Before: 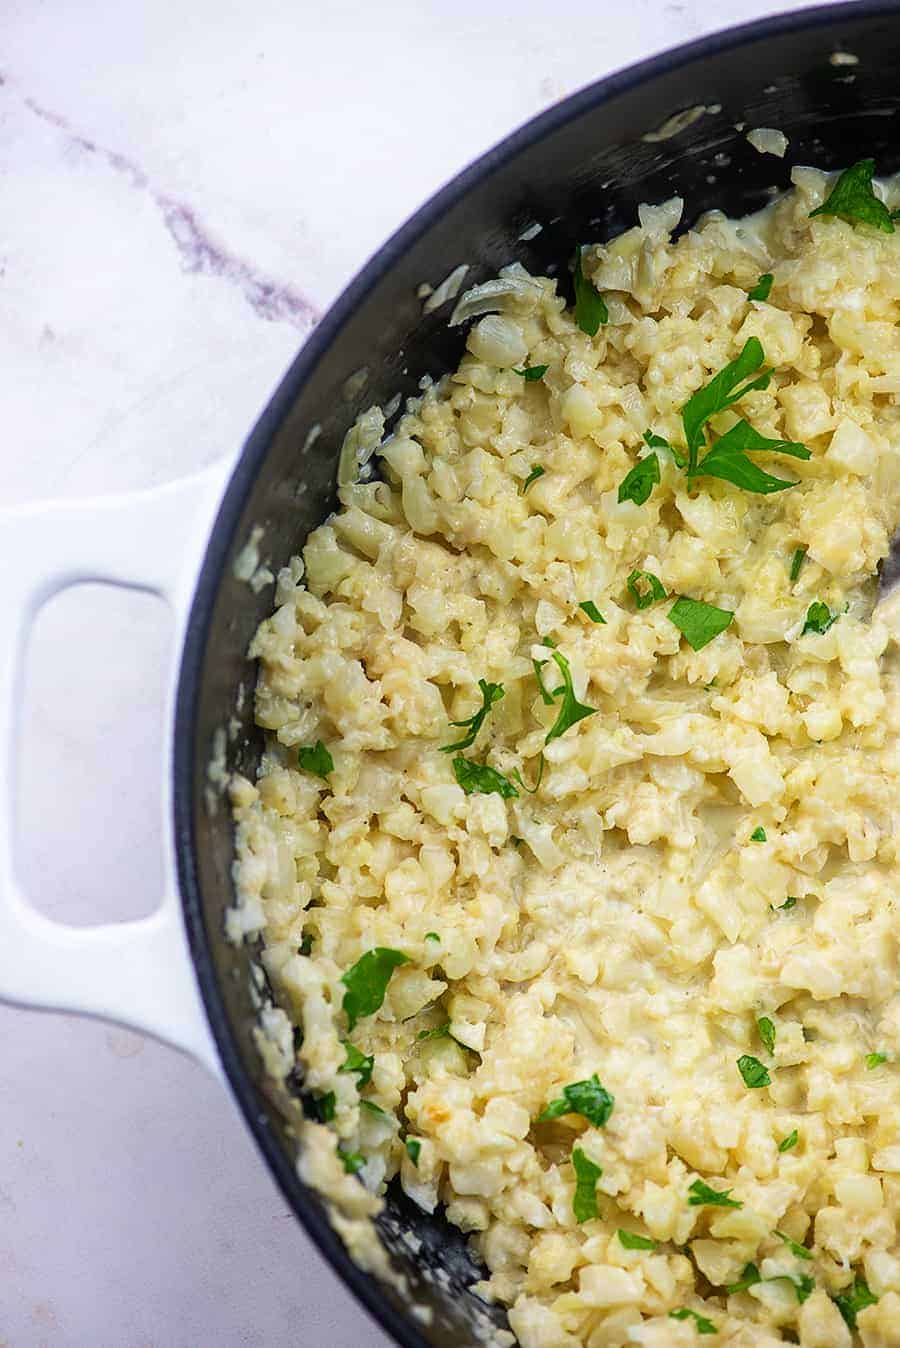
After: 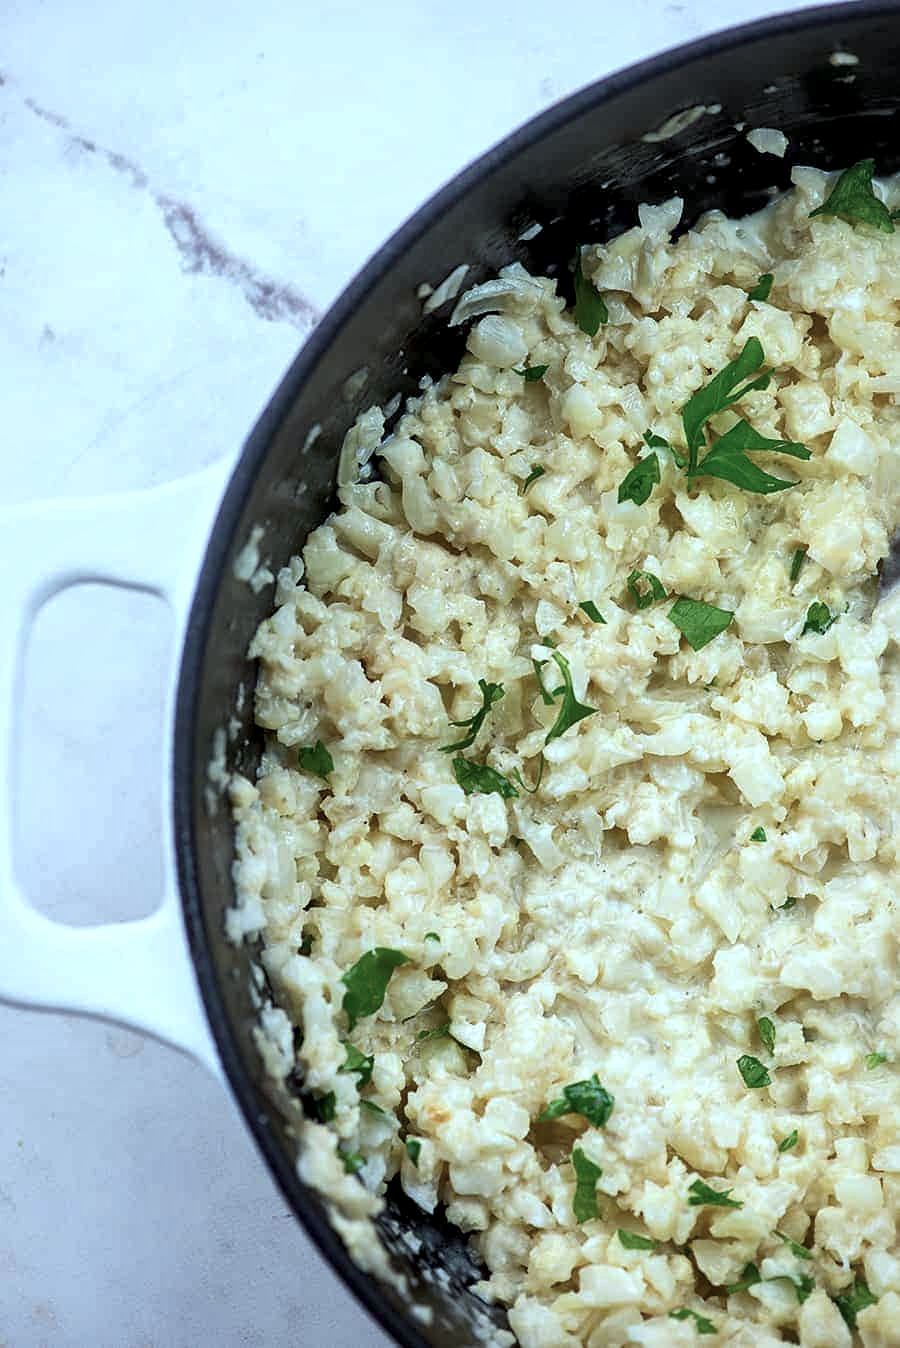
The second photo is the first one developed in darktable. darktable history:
local contrast: mode bilateral grid, contrast 49, coarseness 50, detail 150%, midtone range 0.2
color correction: highlights a* -12.64, highlights b* -17.97, saturation 0.707
